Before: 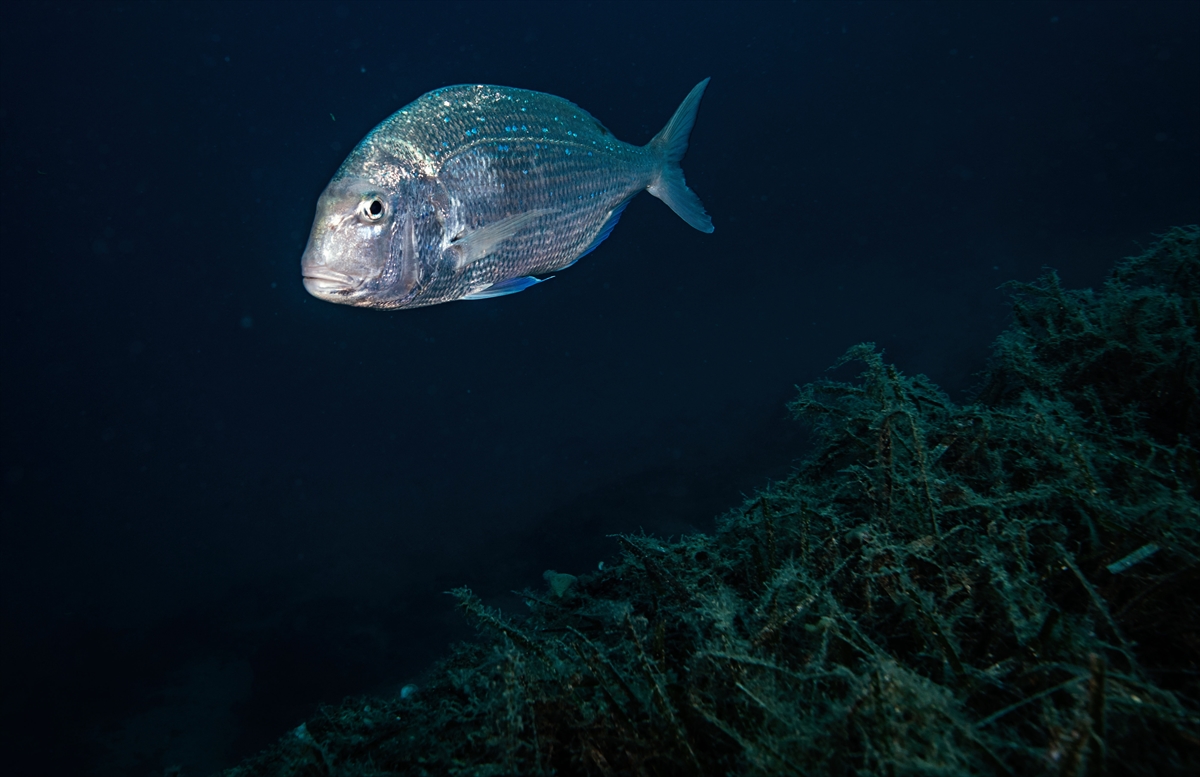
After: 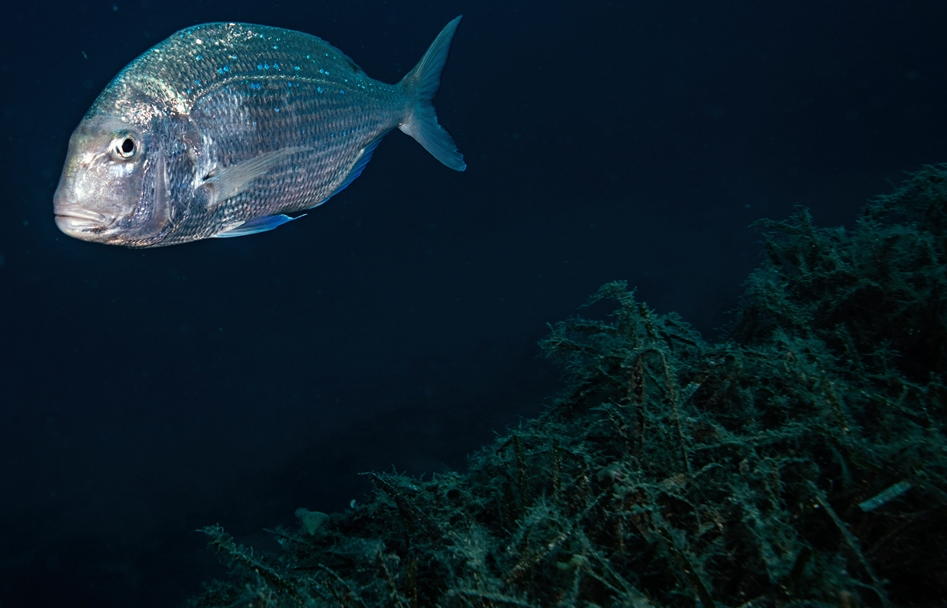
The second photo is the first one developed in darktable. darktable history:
crop and rotate: left 20.715%, top 8.027%, right 0.334%, bottom 13.635%
